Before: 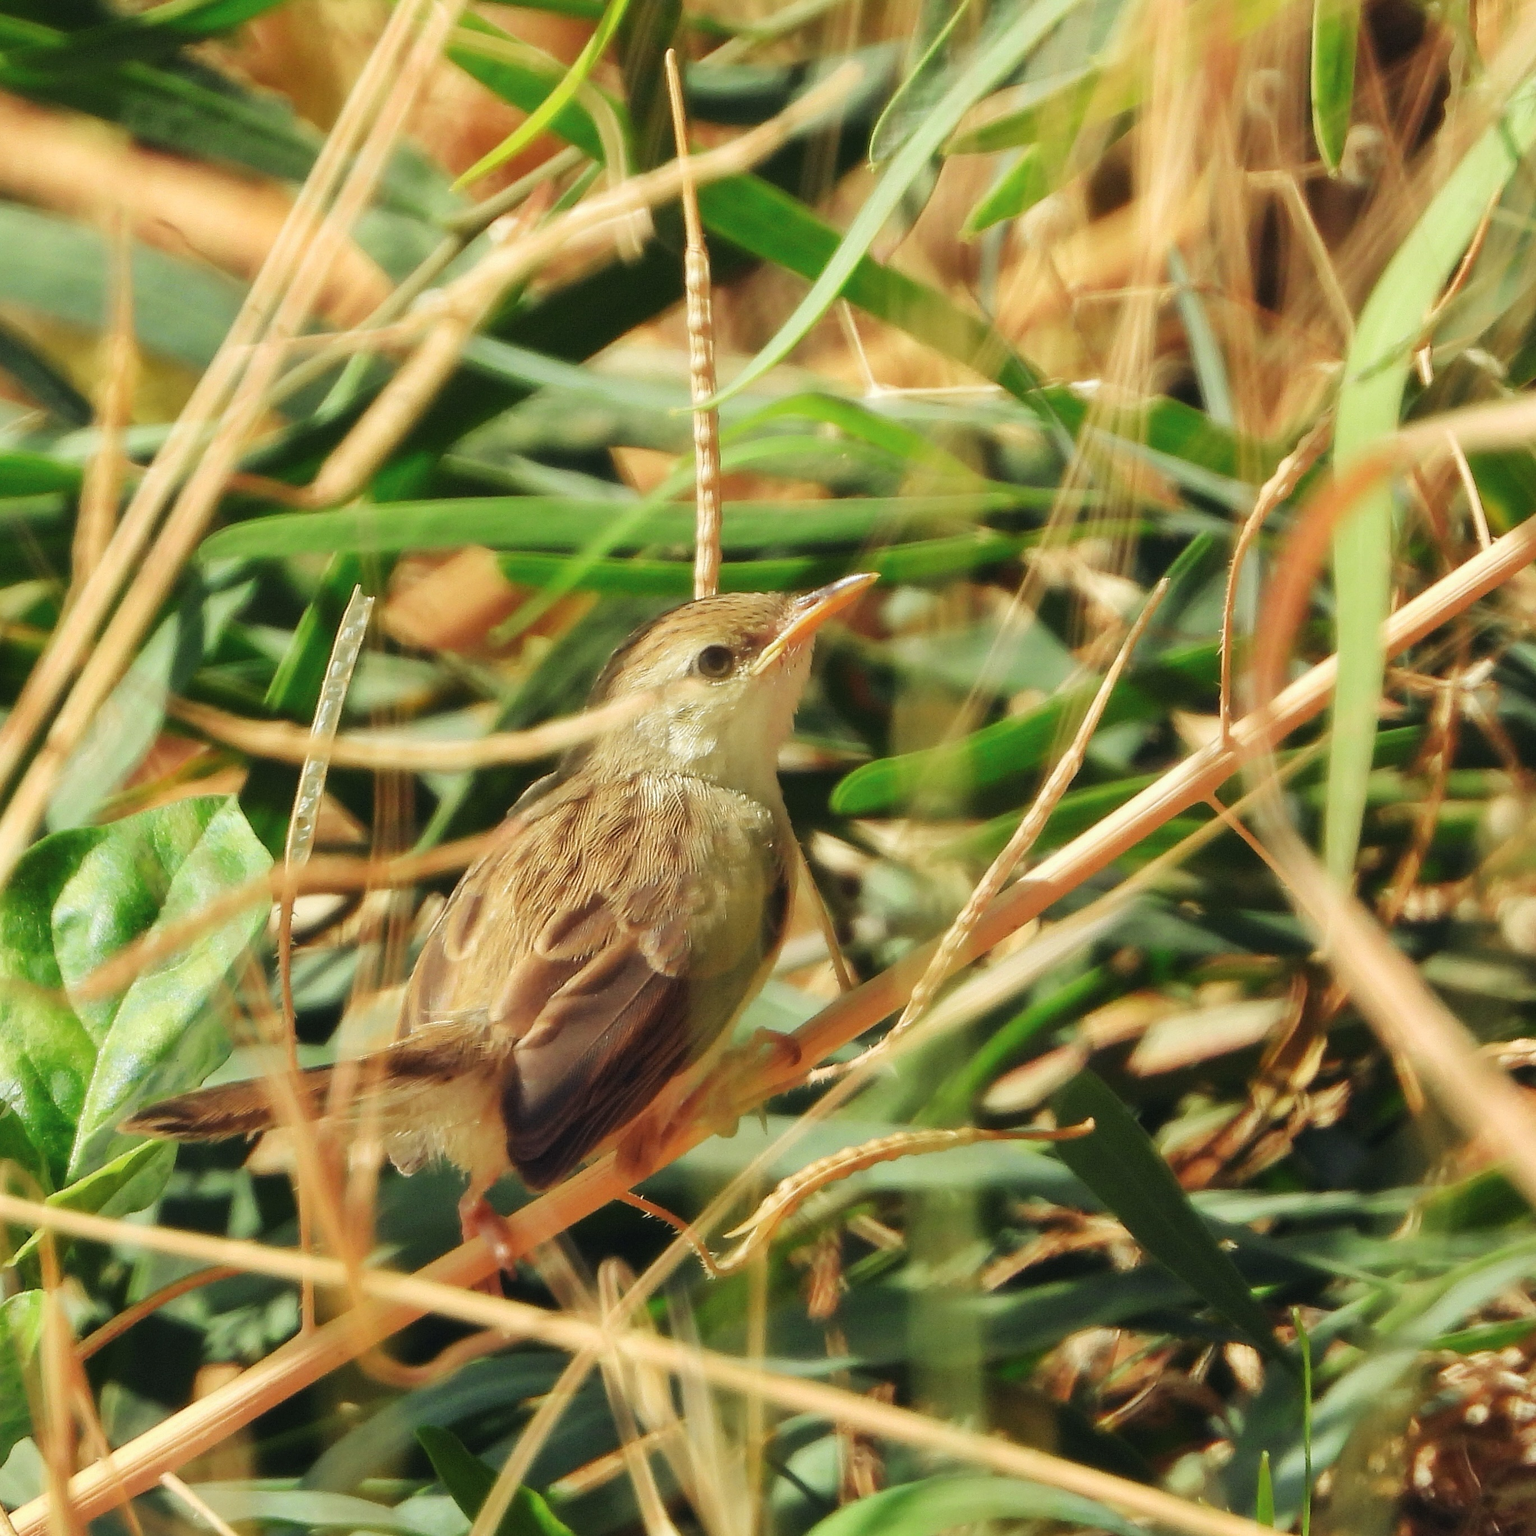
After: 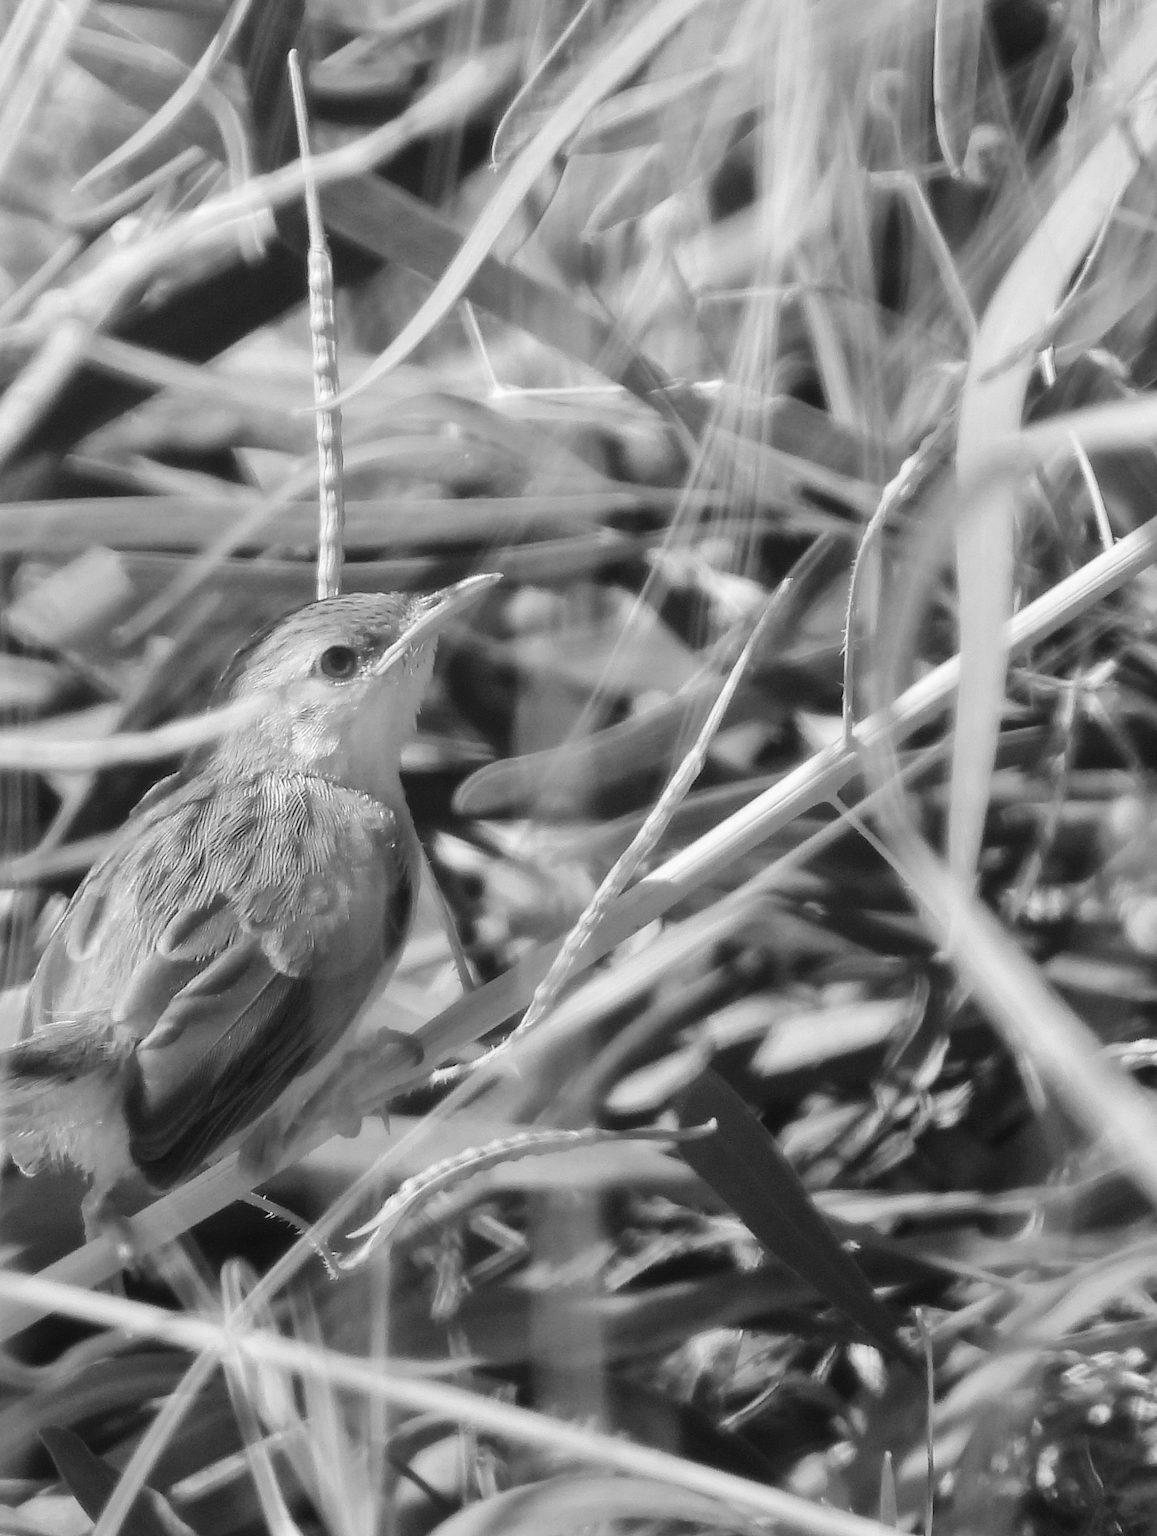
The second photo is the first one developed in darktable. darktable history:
crop and rotate: left 24.6%
color zones: curves: ch1 [(0, -0.394) (0.143, -0.394) (0.286, -0.394) (0.429, -0.392) (0.571, -0.391) (0.714, -0.391) (0.857, -0.391) (1, -0.394)]
